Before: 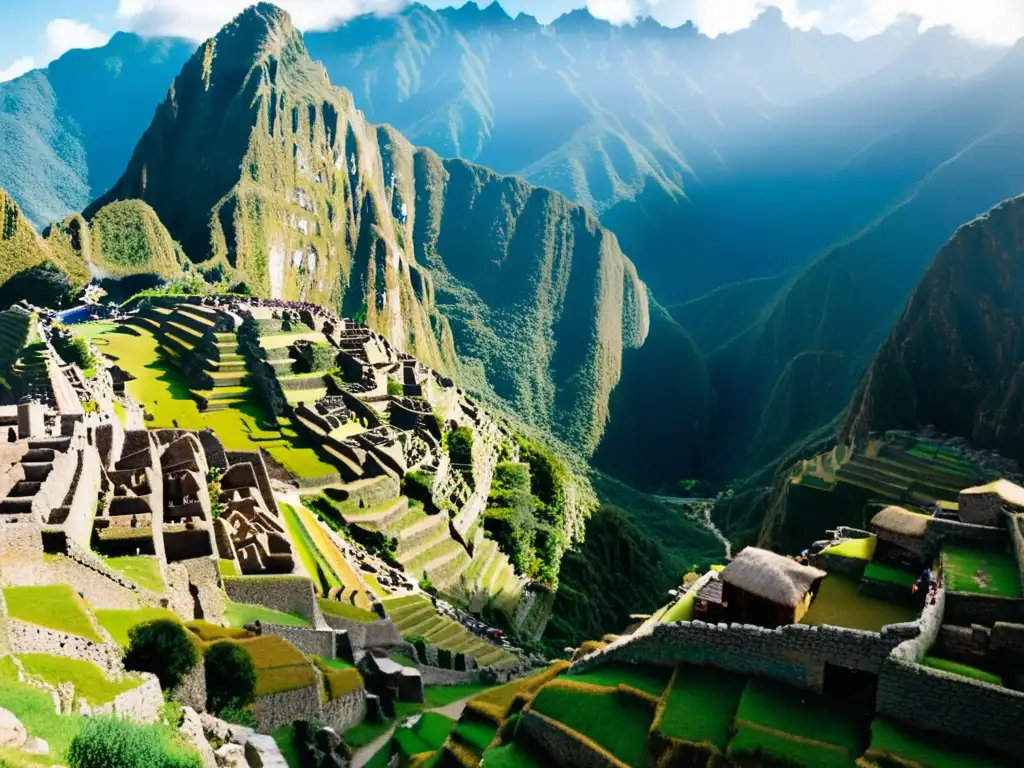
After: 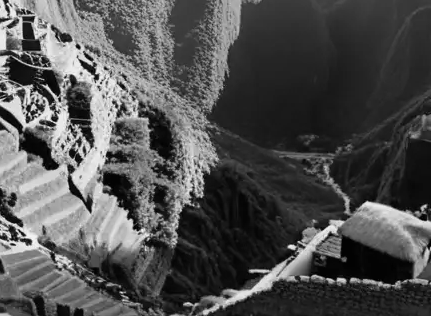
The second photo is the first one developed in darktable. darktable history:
tone equalizer: mask exposure compensation -0.515 EV
crop: left 37.243%, top 45.041%, right 20.578%, bottom 13.785%
exposure: compensate exposure bias true, compensate highlight preservation false
color calibration: output gray [0.267, 0.423, 0.267, 0], illuminant as shot in camera, x 0.358, y 0.373, temperature 4628.91 K
color zones: curves: ch1 [(0.113, 0.438) (0.75, 0.5)]; ch2 [(0.12, 0.526) (0.75, 0.5)], mix 41.77%
